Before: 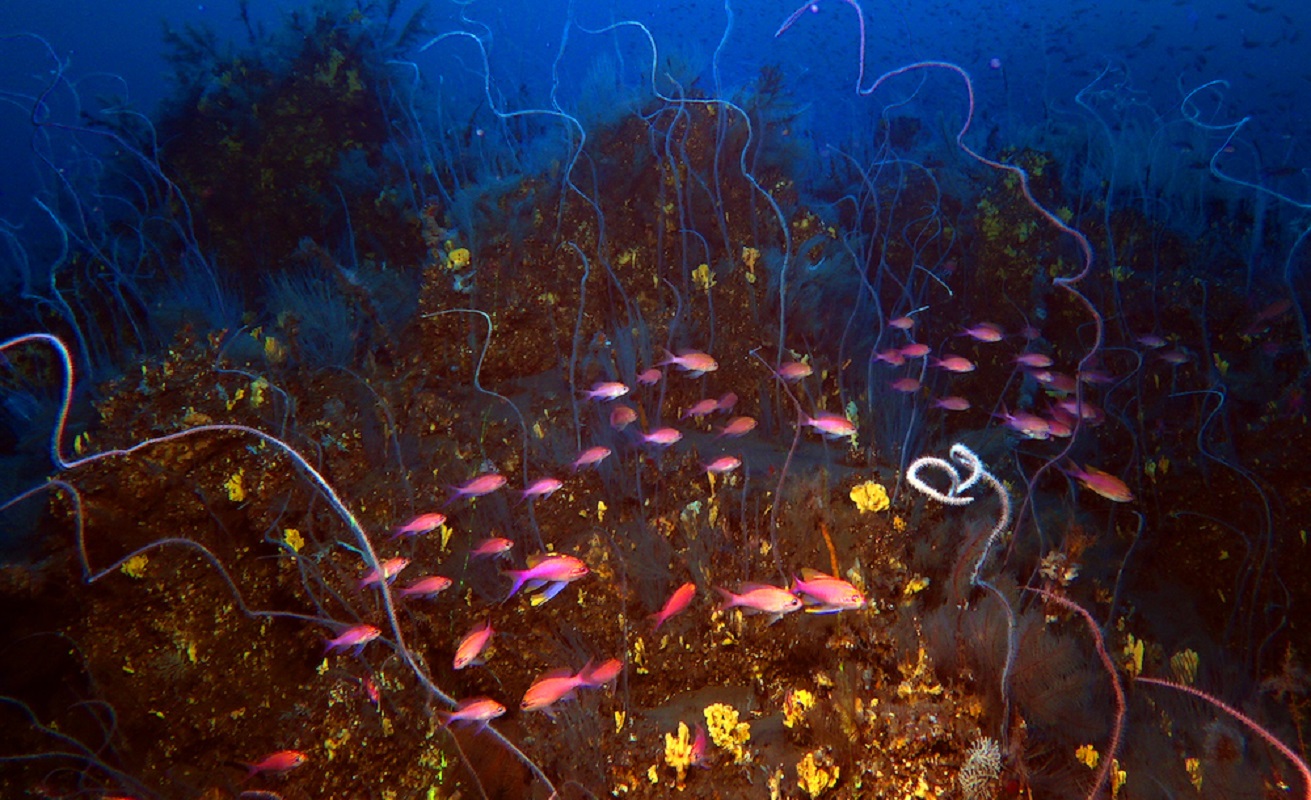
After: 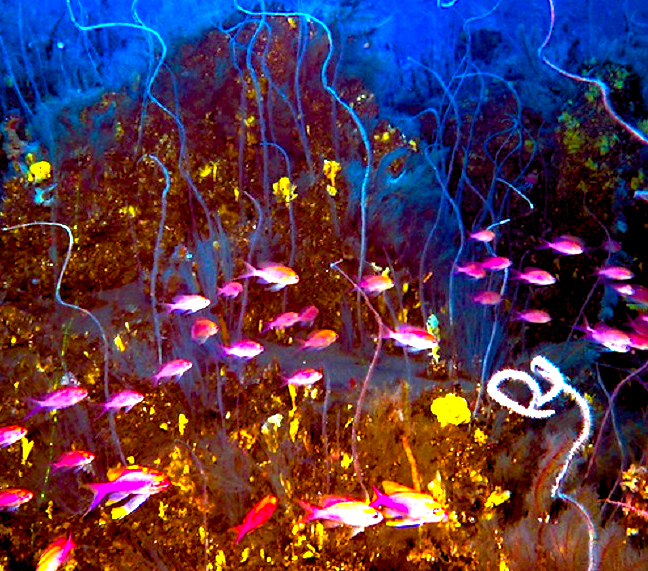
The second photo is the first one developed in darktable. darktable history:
color balance rgb: shadows lift › chroma 0.992%, shadows lift › hue 112.11°, highlights gain › chroma 1.131%, highlights gain › hue 53.11°, global offset › luminance -0.845%, perceptual saturation grading › global saturation 31.04%, perceptual brilliance grading › global brilliance 34.383%, perceptual brilliance grading › highlights 49.588%, perceptual brilliance grading › mid-tones 59.069%, perceptual brilliance grading › shadows 34.686%, global vibrance 20%
crop: left 31.978%, top 10.952%, right 18.56%, bottom 17.558%
